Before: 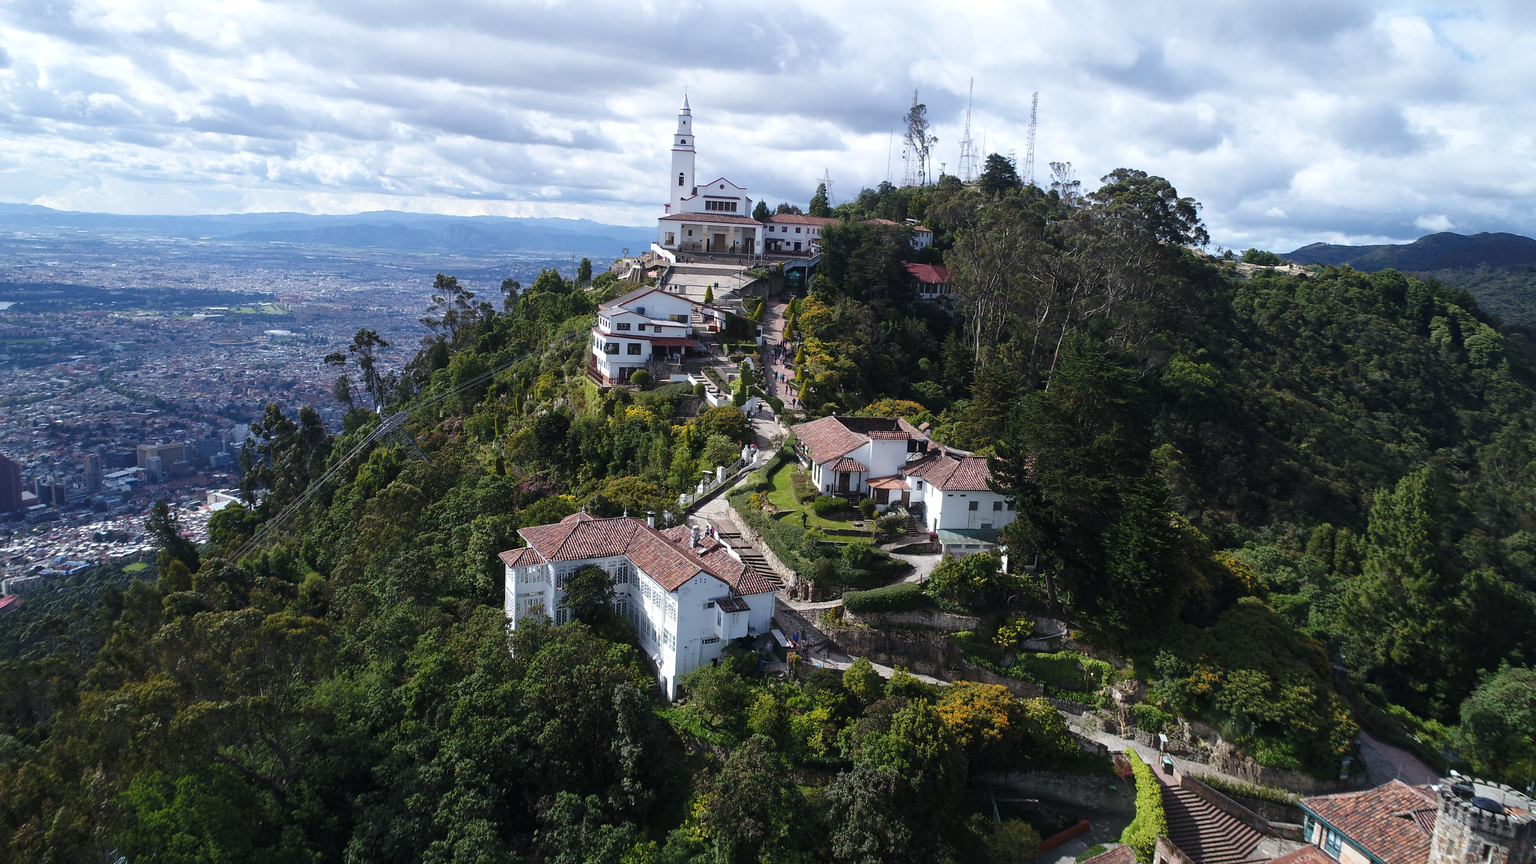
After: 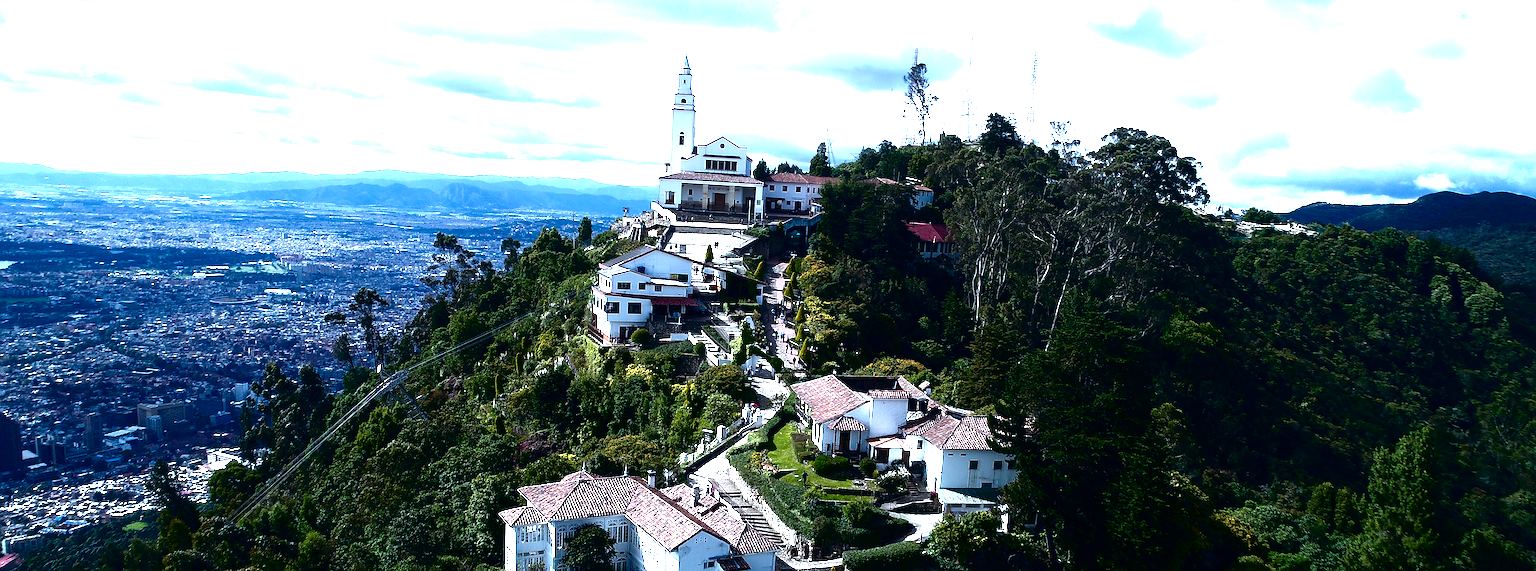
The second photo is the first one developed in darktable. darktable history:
crop and rotate: top 4.802%, bottom 29.068%
exposure: exposure 1.136 EV, compensate exposure bias true, compensate highlight preservation false
color zones: curves: ch0 [(0, 0.559) (0.153, 0.551) (0.229, 0.5) (0.429, 0.5) (0.571, 0.5) (0.714, 0.5) (0.857, 0.5) (1, 0.559)]; ch1 [(0, 0.417) (0.112, 0.336) (0.213, 0.26) (0.429, 0.34) (0.571, 0.35) (0.683, 0.331) (0.857, 0.344) (1, 0.417)]
sharpen: on, module defaults
contrast brightness saturation: contrast 0.094, brightness -0.596, saturation 0.171
color balance rgb: perceptual saturation grading › global saturation 30.628%, global vibrance 20%
color calibration: illuminant F (fluorescent), F source F9 (Cool White Deluxe 4150 K) – high CRI, x 0.374, y 0.373, temperature 4156.59 K
